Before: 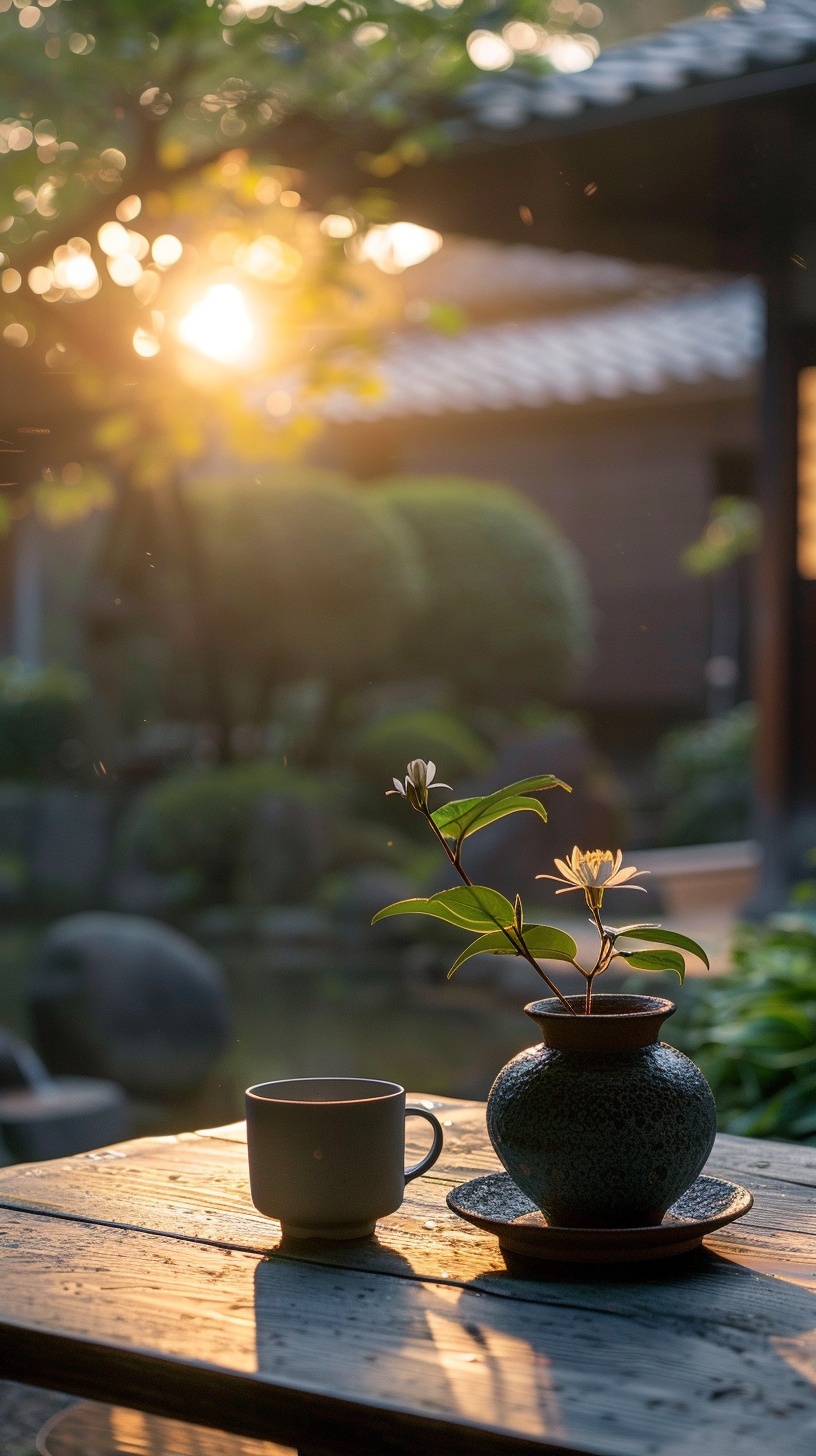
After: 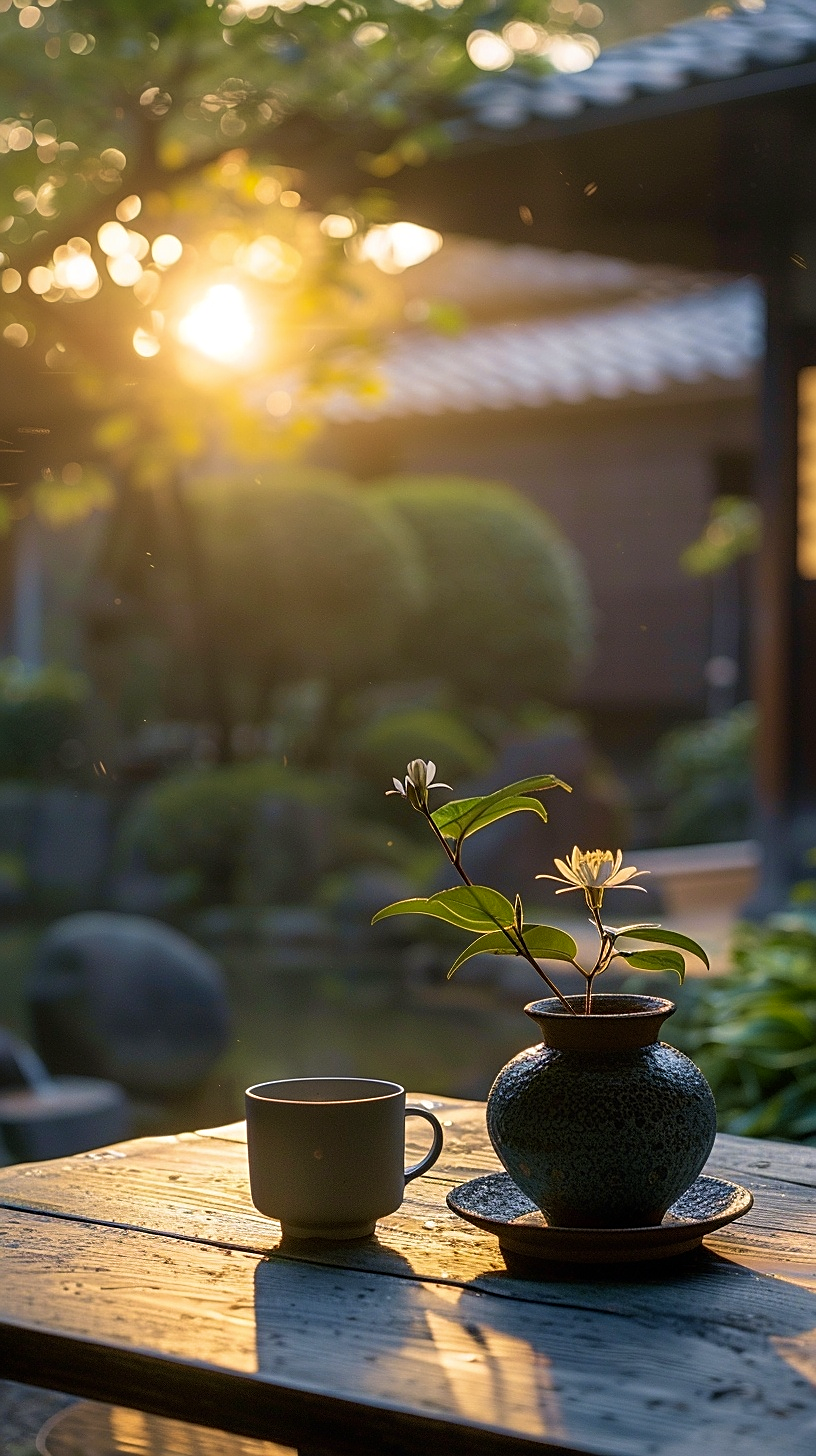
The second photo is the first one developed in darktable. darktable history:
sharpen: on, module defaults
color contrast: green-magenta contrast 0.8, blue-yellow contrast 1.1, unbound 0
velvia: on, module defaults
